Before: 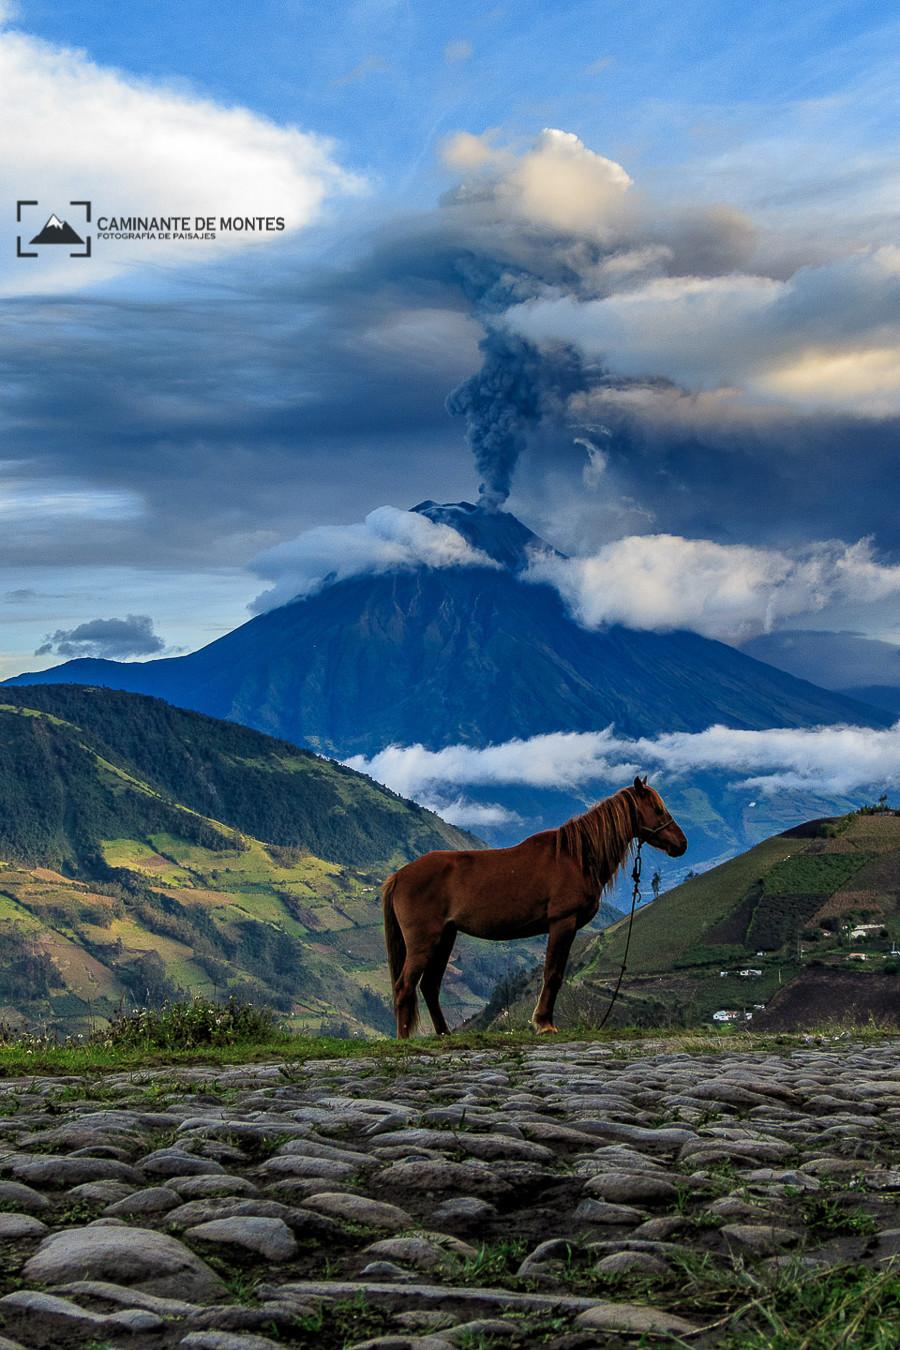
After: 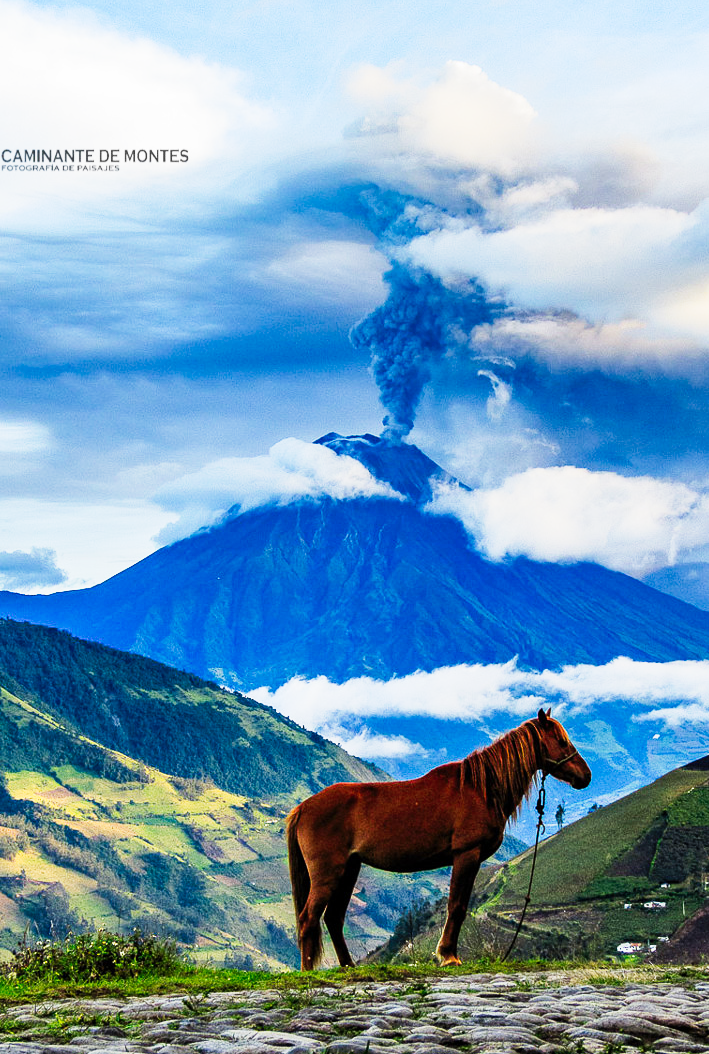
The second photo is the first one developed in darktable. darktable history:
tone curve: curves: ch0 [(0, 0) (0.003, 0.003) (0.011, 0.012) (0.025, 0.027) (0.044, 0.048) (0.069, 0.074) (0.1, 0.117) (0.136, 0.177) (0.177, 0.246) (0.224, 0.324) (0.277, 0.422) (0.335, 0.531) (0.399, 0.633) (0.468, 0.733) (0.543, 0.824) (0.623, 0.895) (0.709, 0.938) (0.801, 0.961) (0.898, 0.98) (1, 1)], preserve colors none
contrast brightness saturation: contrast 0.04, saturation 0.16
crop and rotate: left 10.77%, top 5.1%, right 10.41%, bottom 16.76%
exposure: exposure -0.05 EV
